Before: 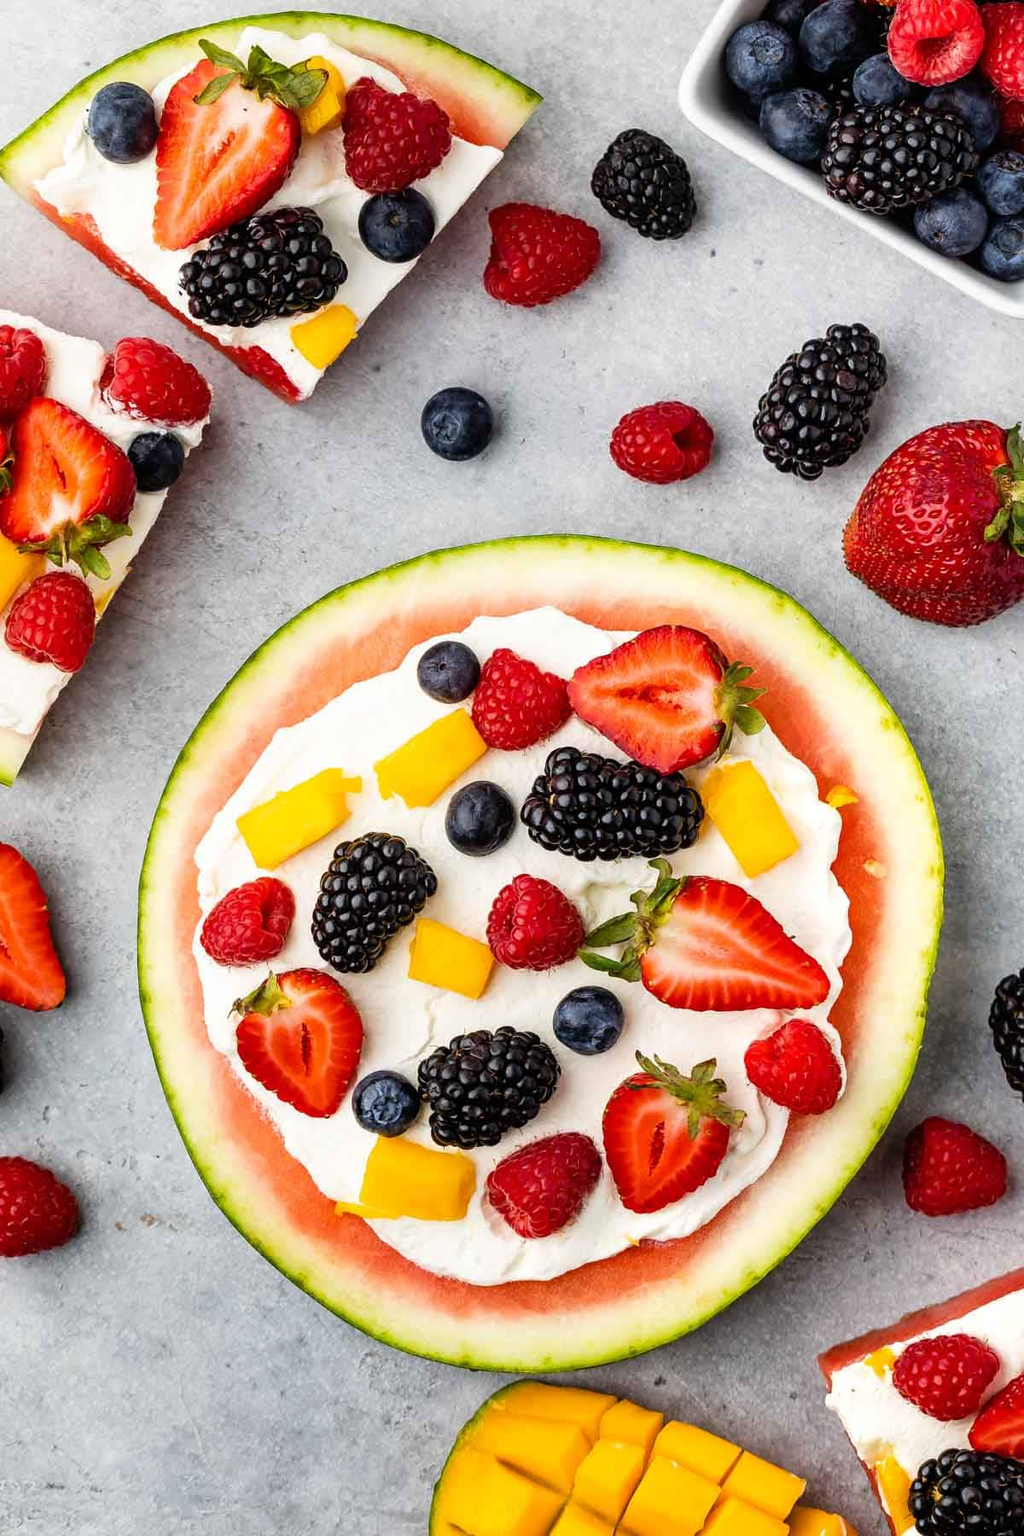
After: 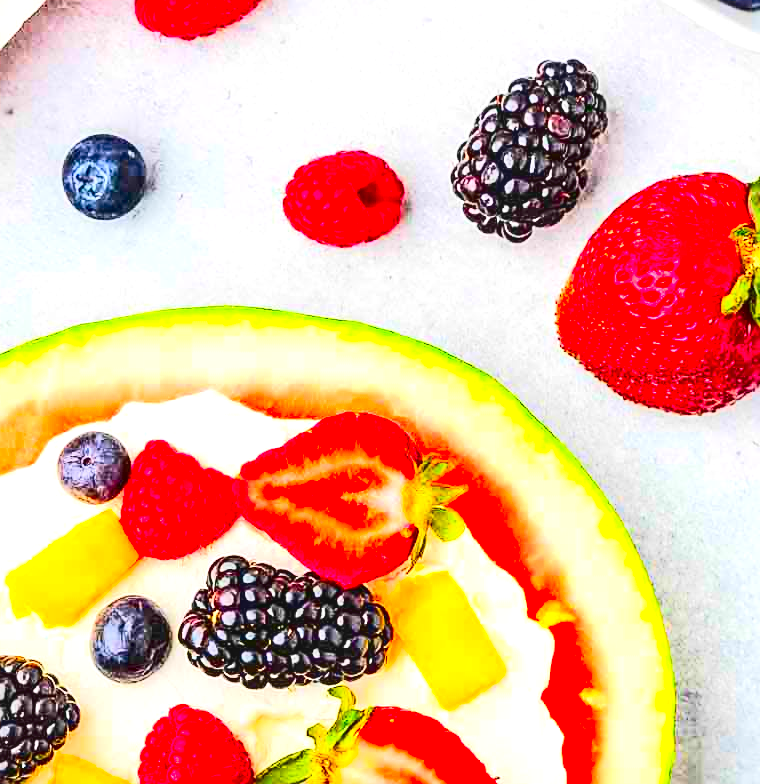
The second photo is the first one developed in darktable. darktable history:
local contrast: on, module defaults
contrast brightness saturation: contrast 0.265, brightness 0.024, saturation 0.858
crop: left 36.078%, top 17.798%, right 0.551%, bottom 38.64%
sharpen: amount 0.493
tone equalizer: -8 EV 2 EV, -7 EV 2 EV, -6 EV 1.98 EV, -5 EV 1.96 EV, -4 EV 1.98 EV, -3 EV 1.47 EV, -2 EV 0.978 EV, -1 EV 0.497 EV, edges refinement/feathering 500, mask exposure compensation -1.57 EV, preserve details no
